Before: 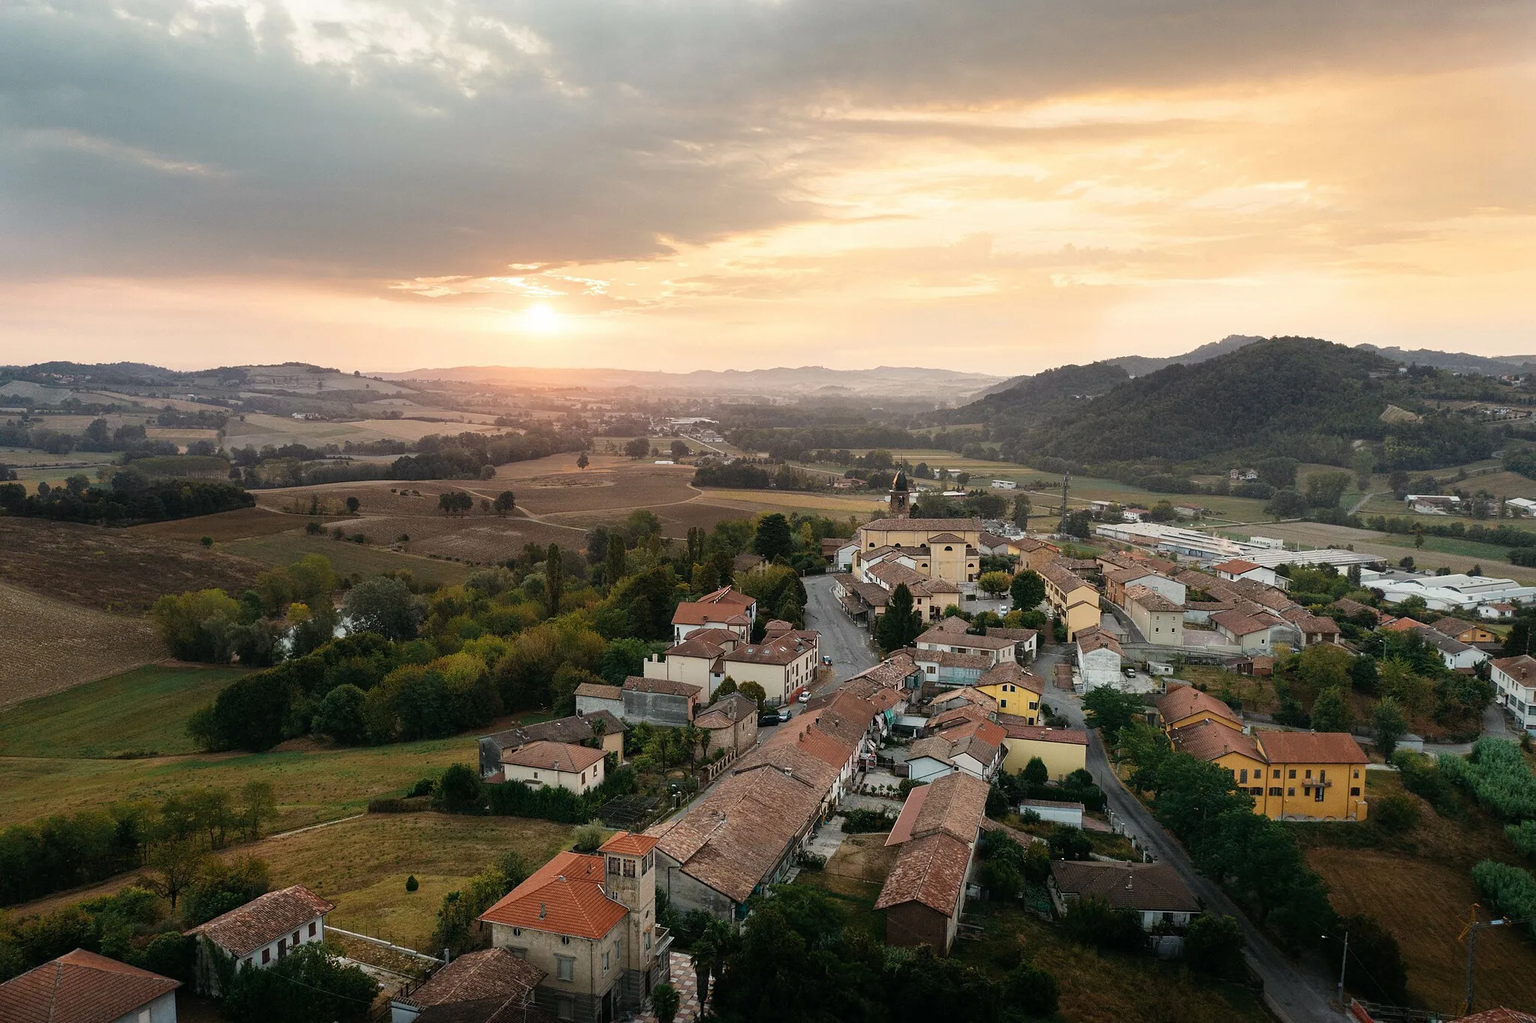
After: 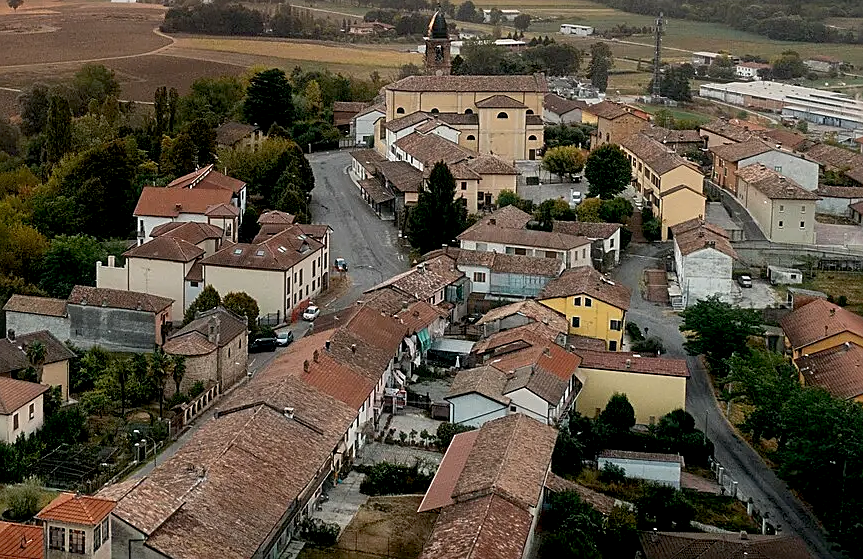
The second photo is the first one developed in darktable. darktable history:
exposure: black level correction 0.012, compensate highlight preservation false
haze removal: strength -0.05
sharpen: on, module defaults
crop: left 37.221%, top 45.169%, right 20.63%, bottom 13.777%
